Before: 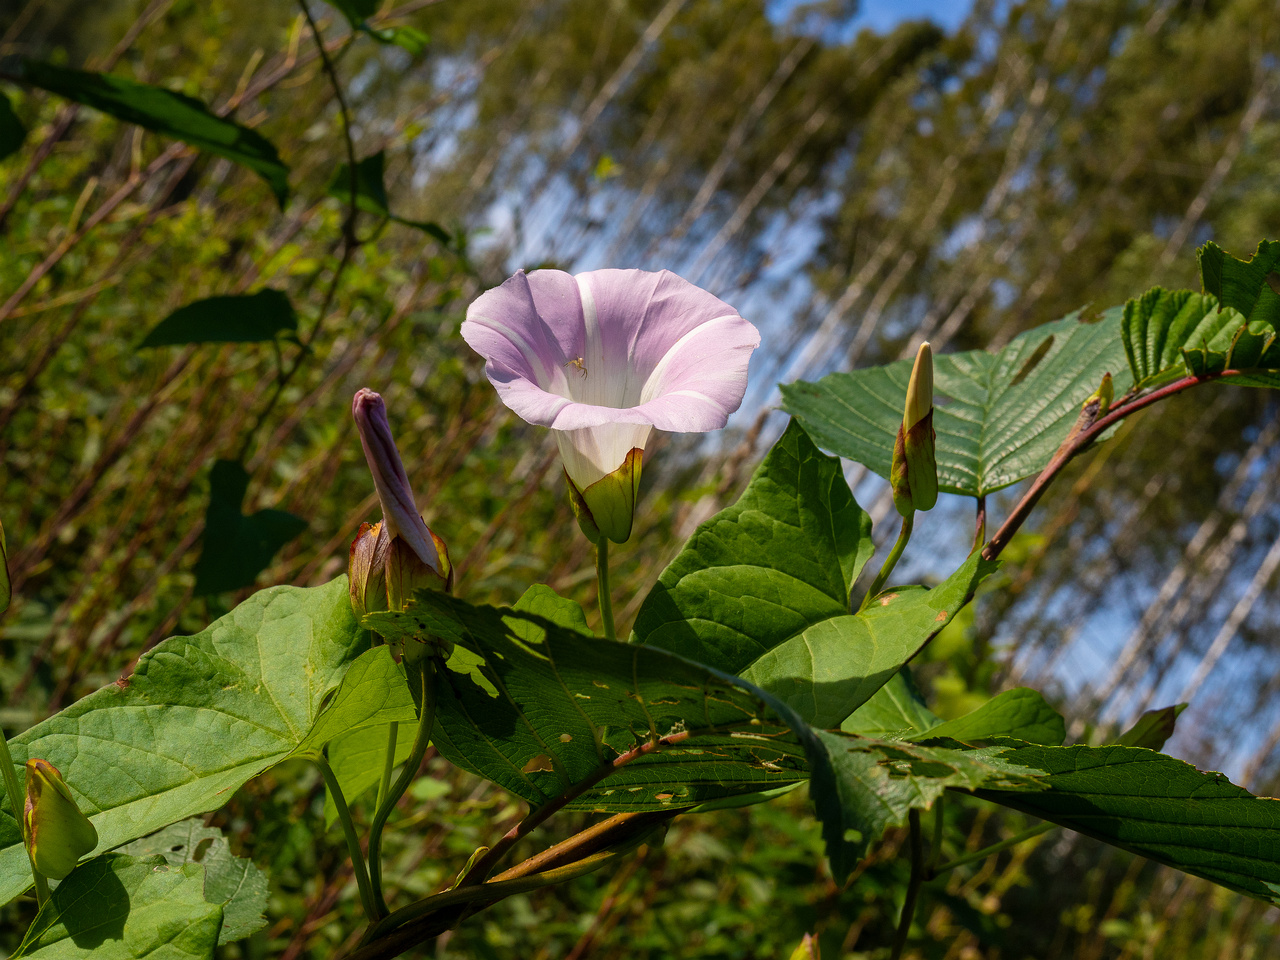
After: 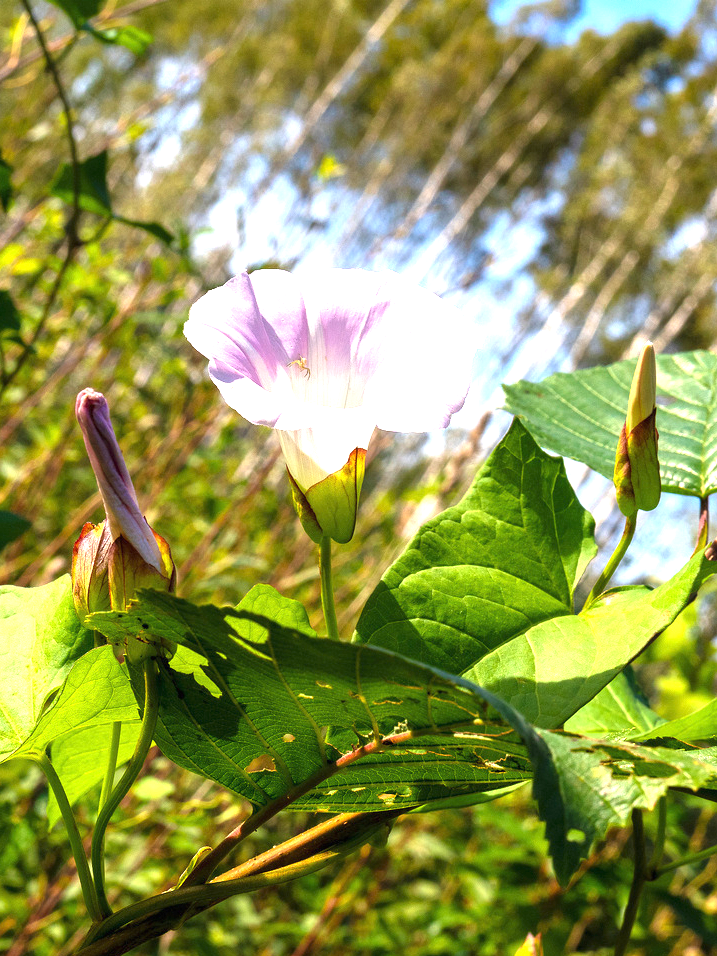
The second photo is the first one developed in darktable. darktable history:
crop: left 21.674%, right 22.086%
exposure: black level correction 0, exposure 1.9 EV, compensate highlight preservation false
